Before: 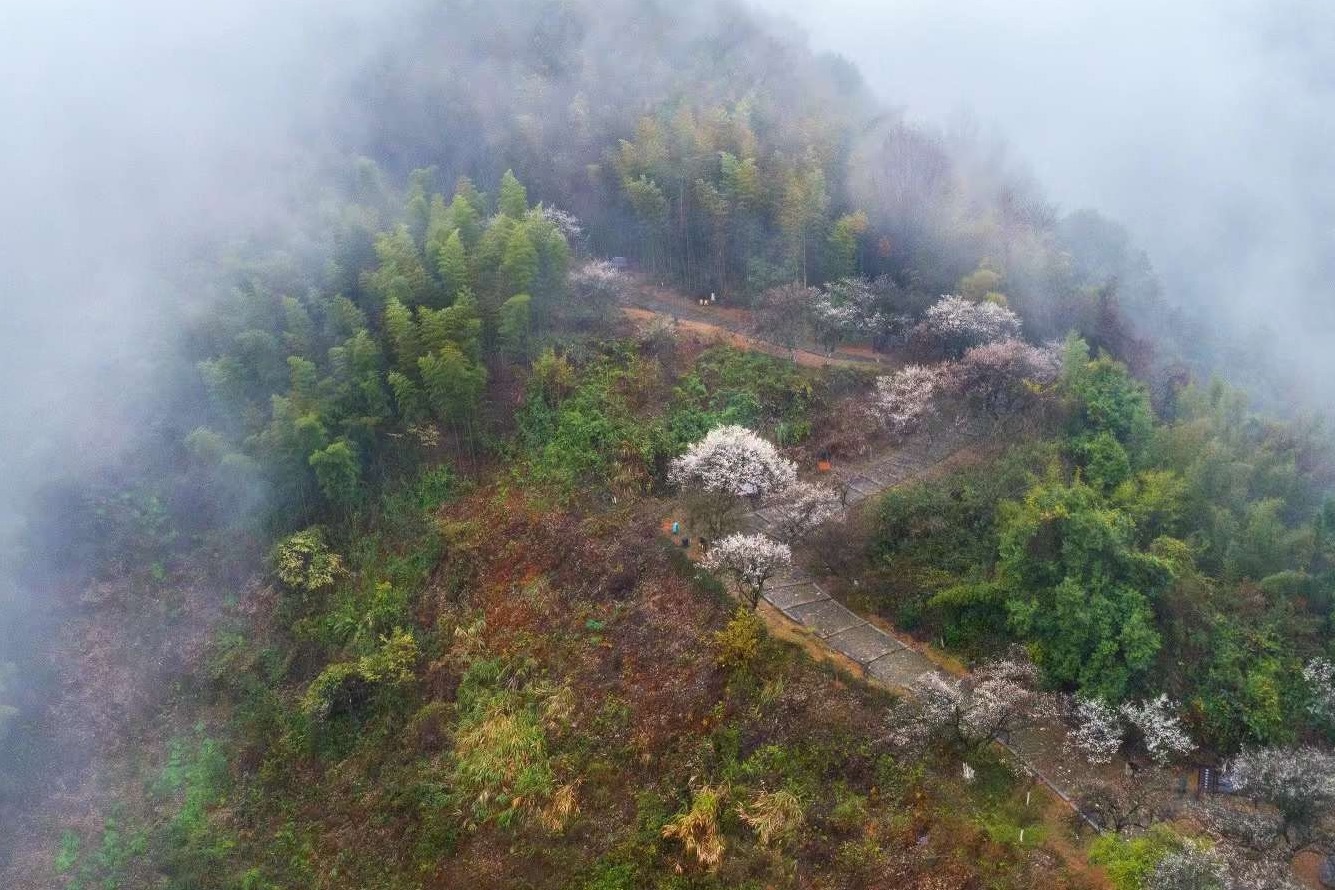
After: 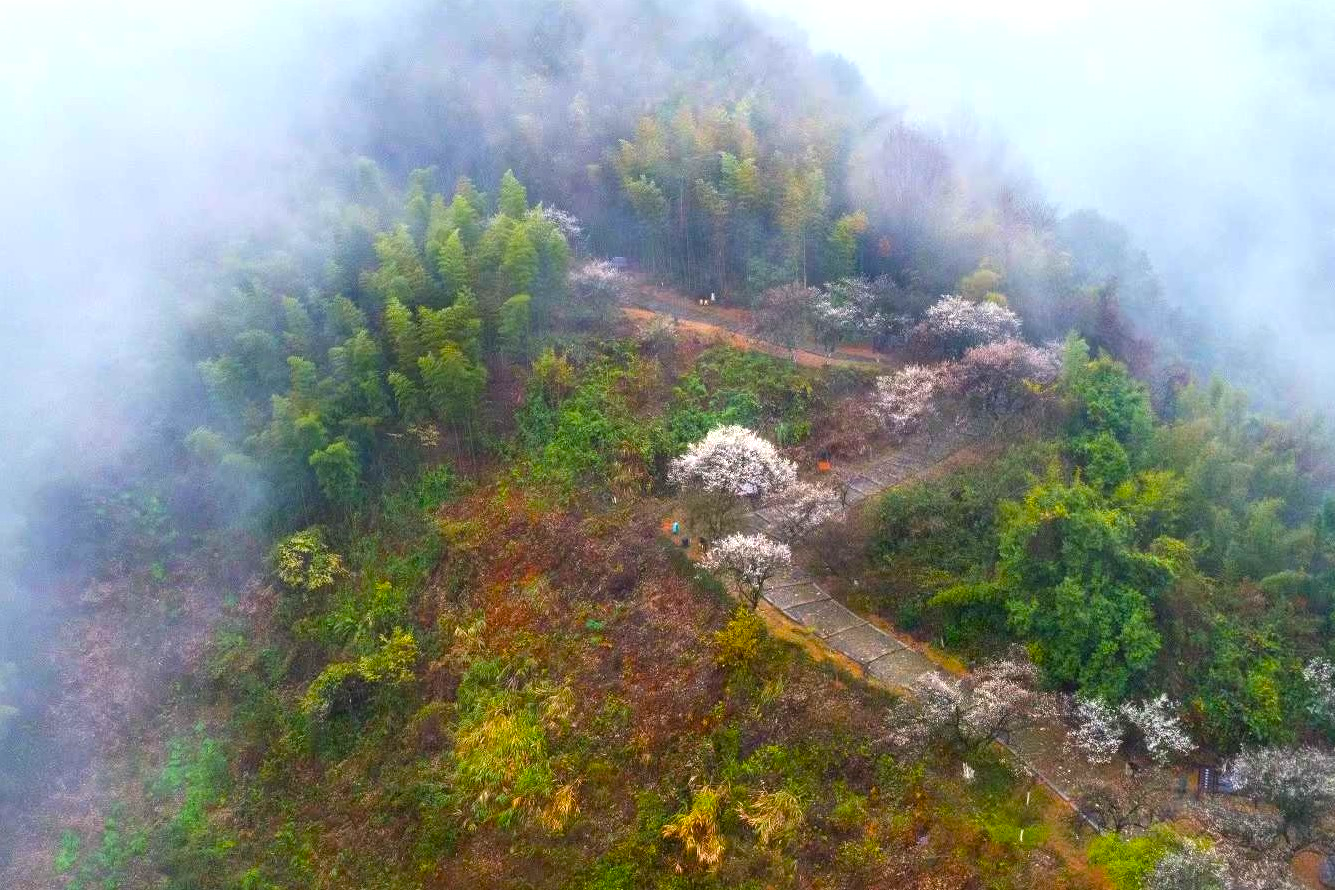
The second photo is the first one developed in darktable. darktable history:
color balance rgb: perceptual saturation grading › global saturation 31.123%, perceptual brilliance grading › global brilliance 11.861%, global vibrance 20%
